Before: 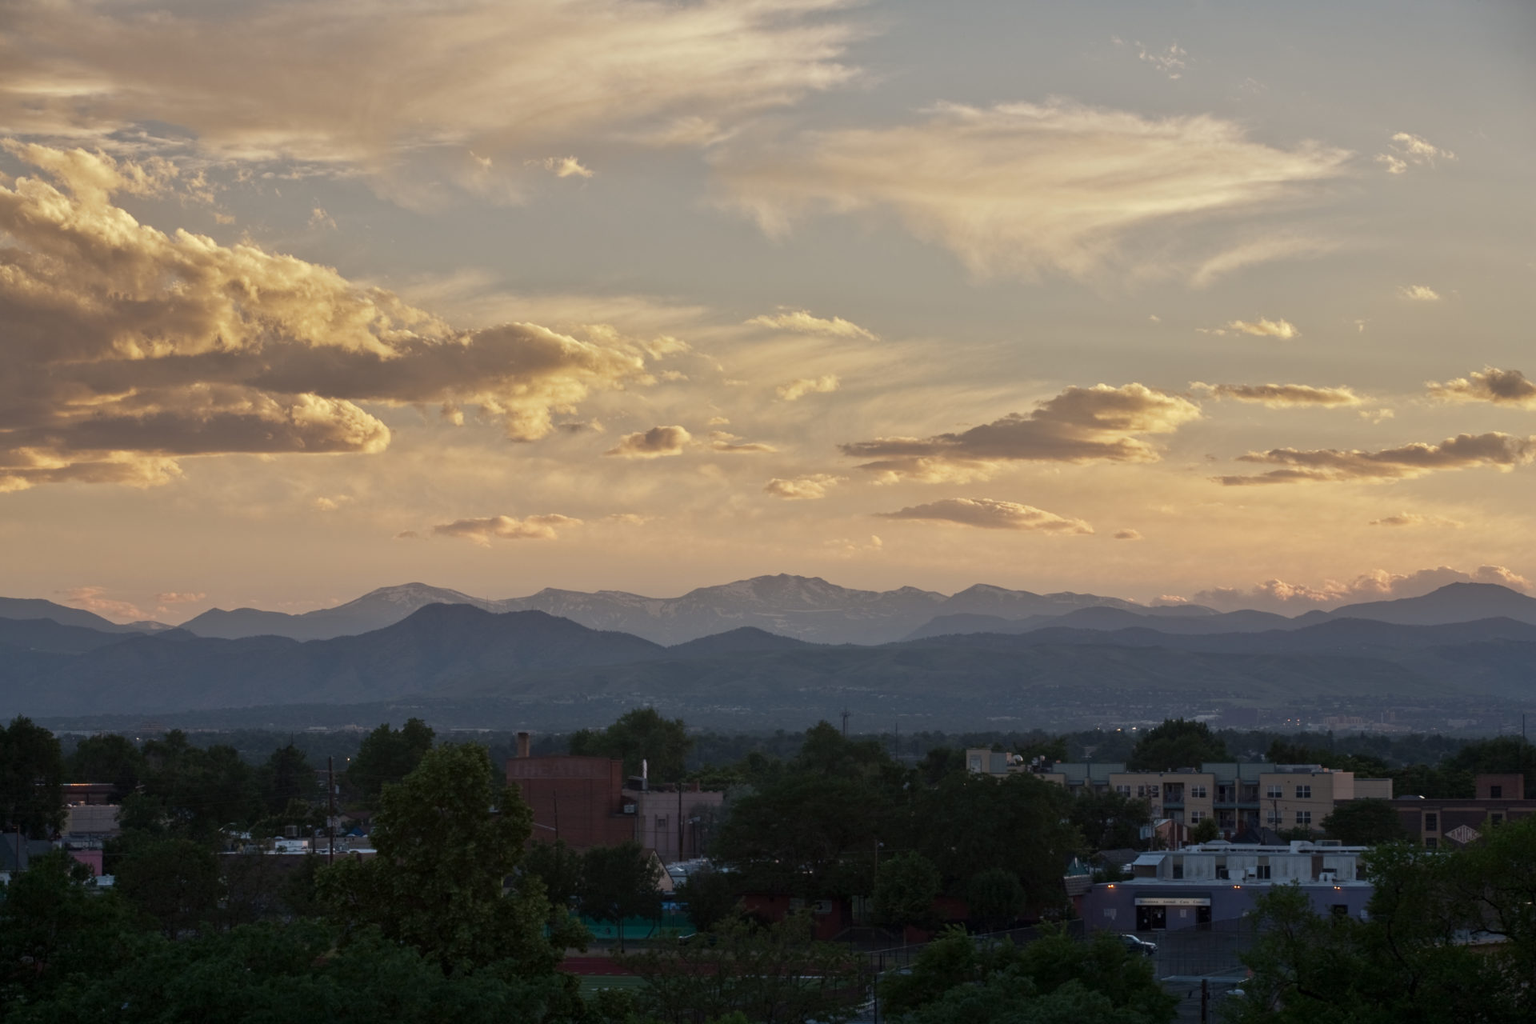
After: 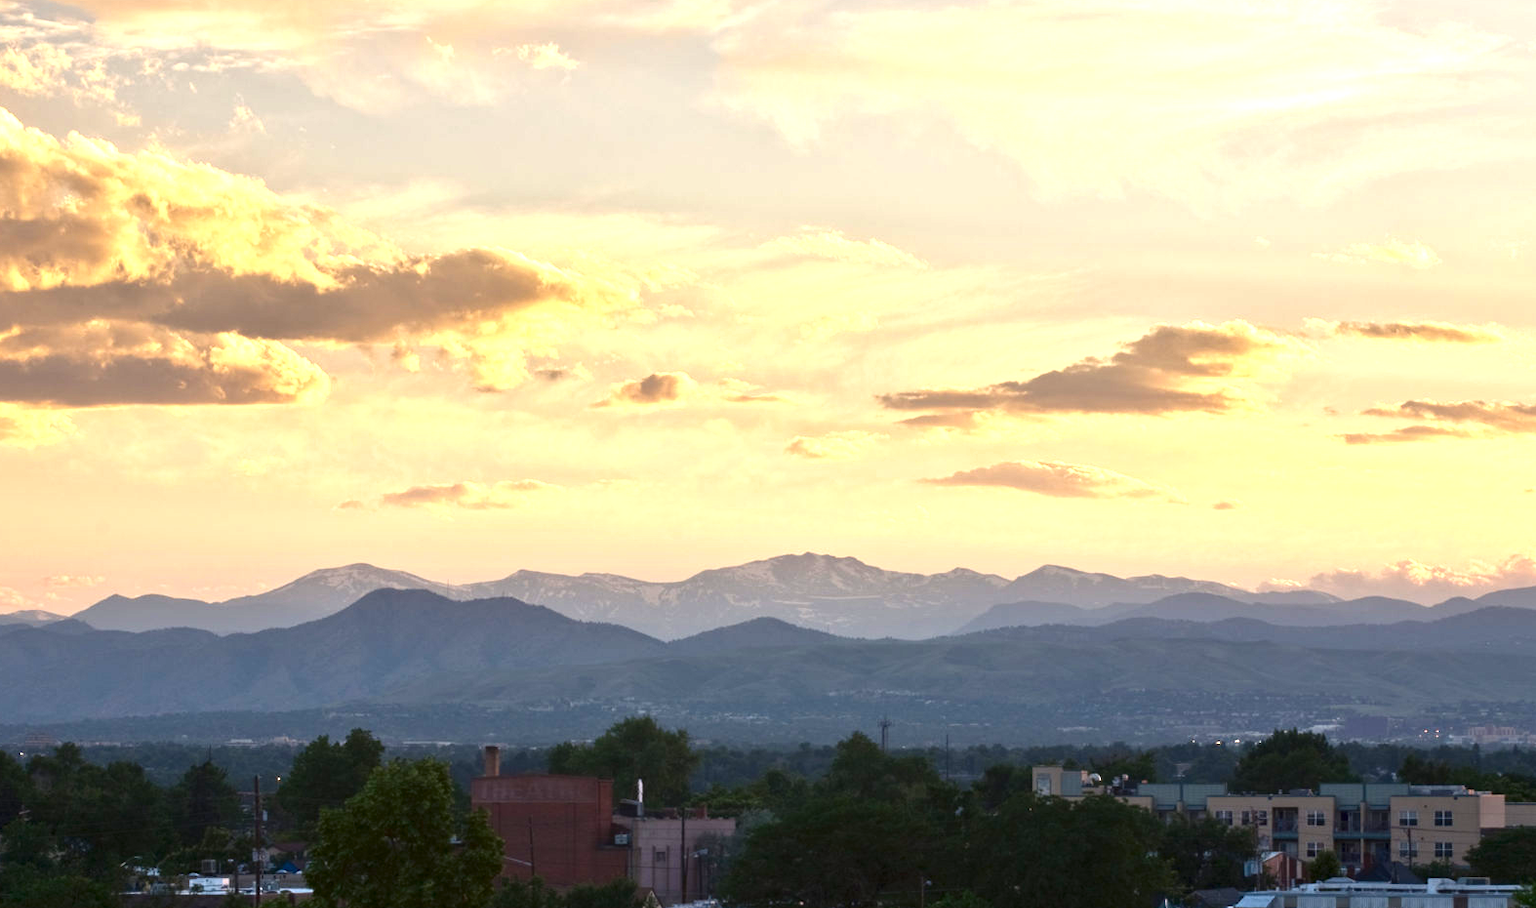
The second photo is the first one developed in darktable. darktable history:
crop: left 7.856%, top 11.836%, right 10.12%, bottom 15.387%
exposure: black level correction 0, exposure 1.45 EV, compensate exposure bias true, compensate highlight preservation false
shadows and highlights: shadows 25, highlights -25
contrast brightness saturation: contrast 0.12, brightness -0.12, saturation 0.2
